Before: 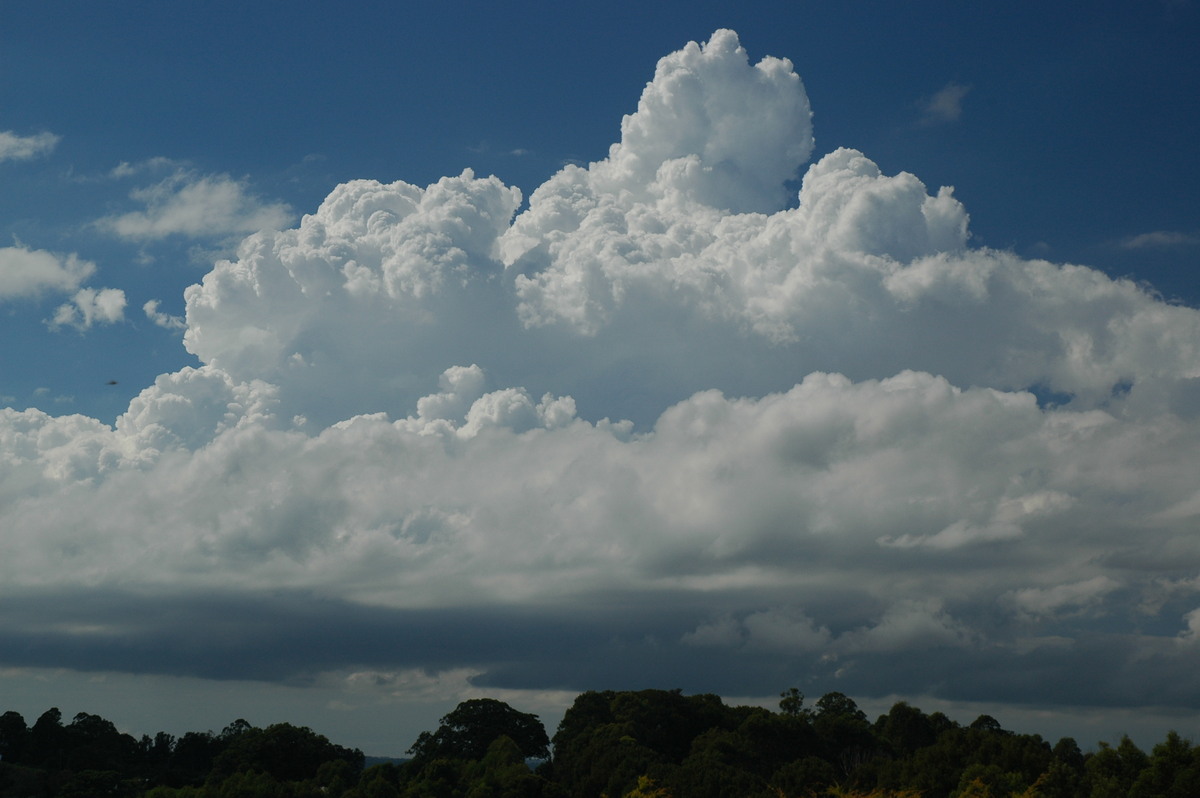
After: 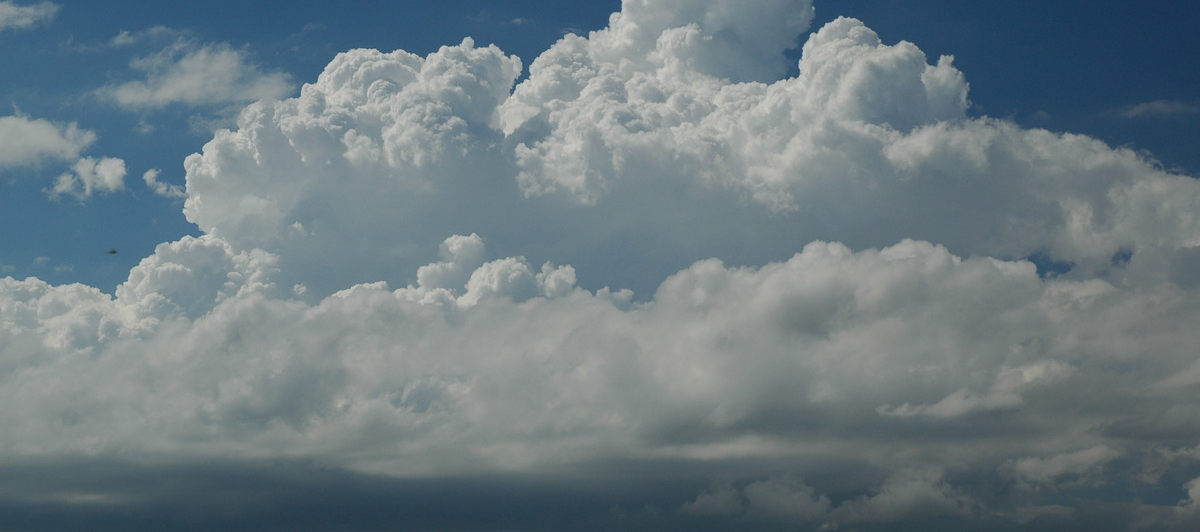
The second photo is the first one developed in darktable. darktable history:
crop: top 16.517%, bottom 16.779%
